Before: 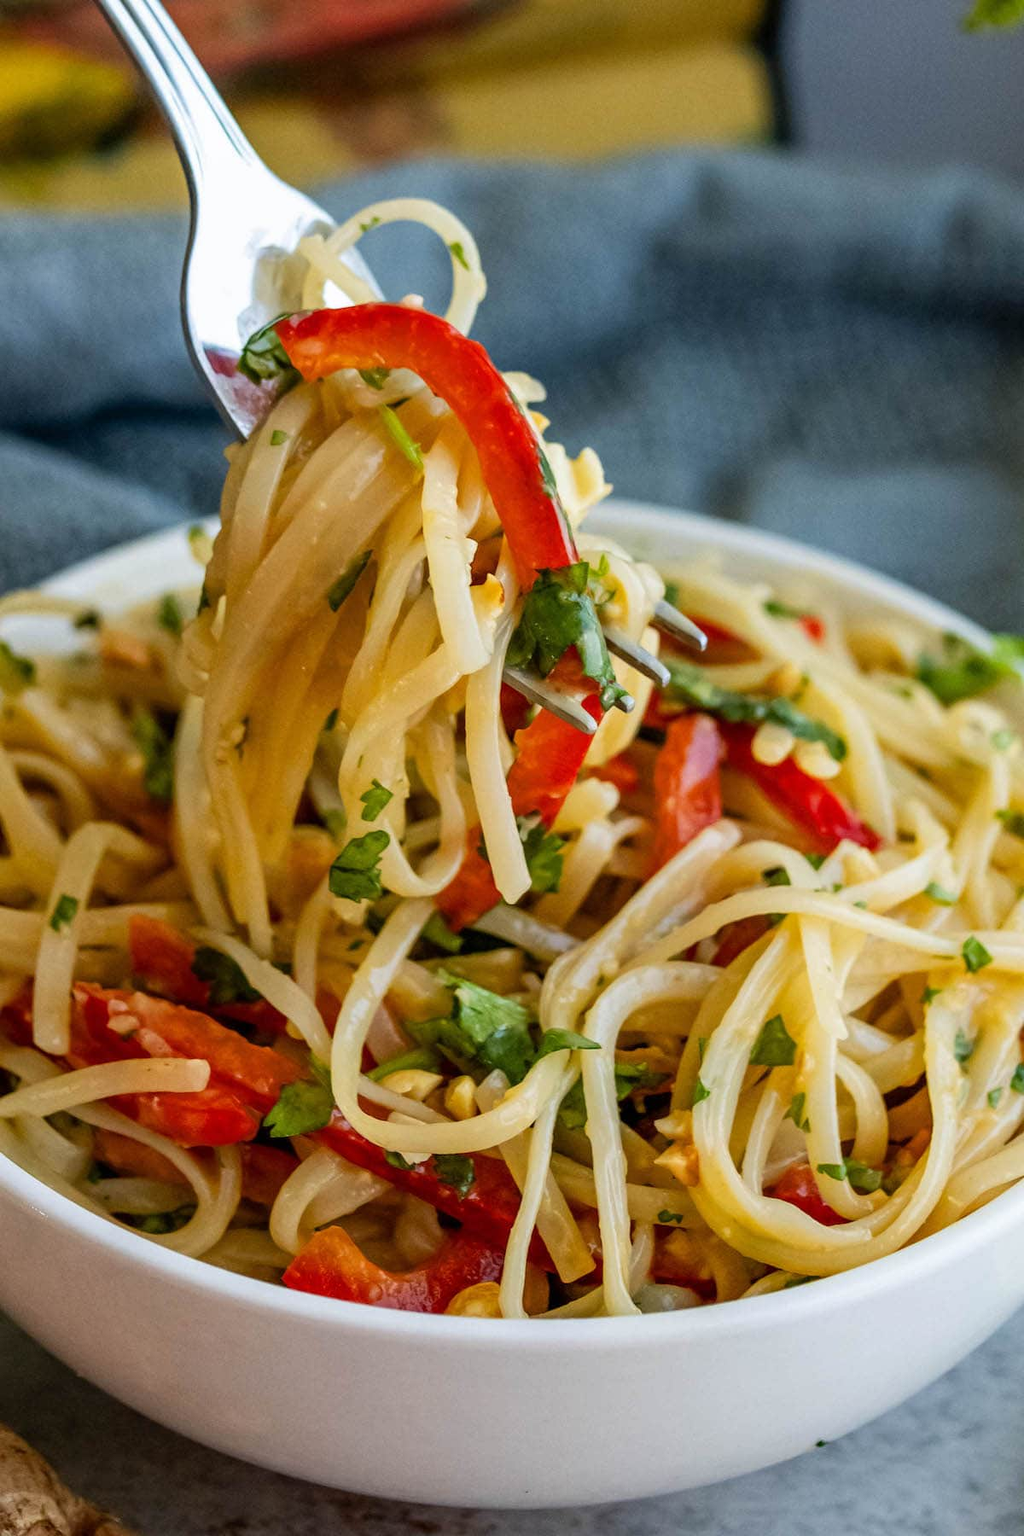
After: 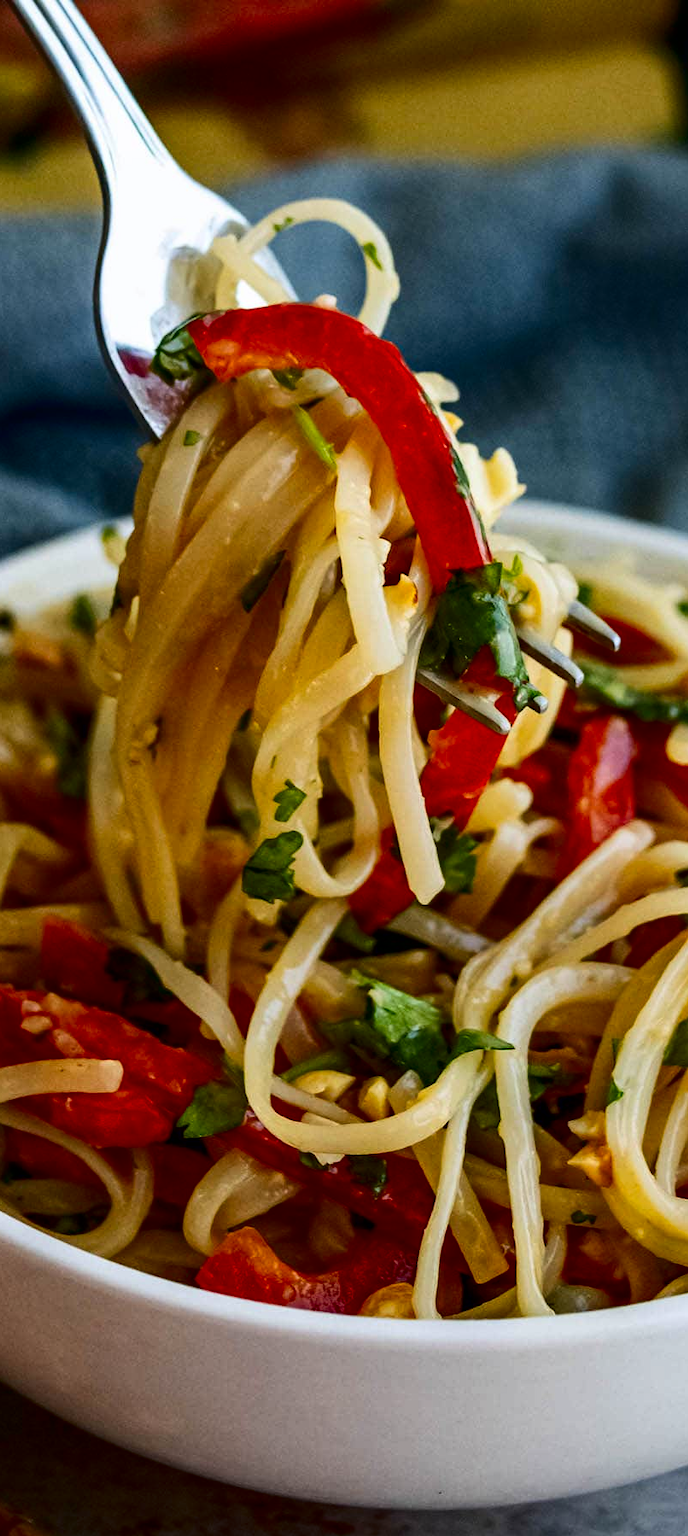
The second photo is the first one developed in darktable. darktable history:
contrast brightness saturation: contrast 0.194, brightness -0.225, saturation 0.119
crop and rotate: left 8.581%, right 24.249%
